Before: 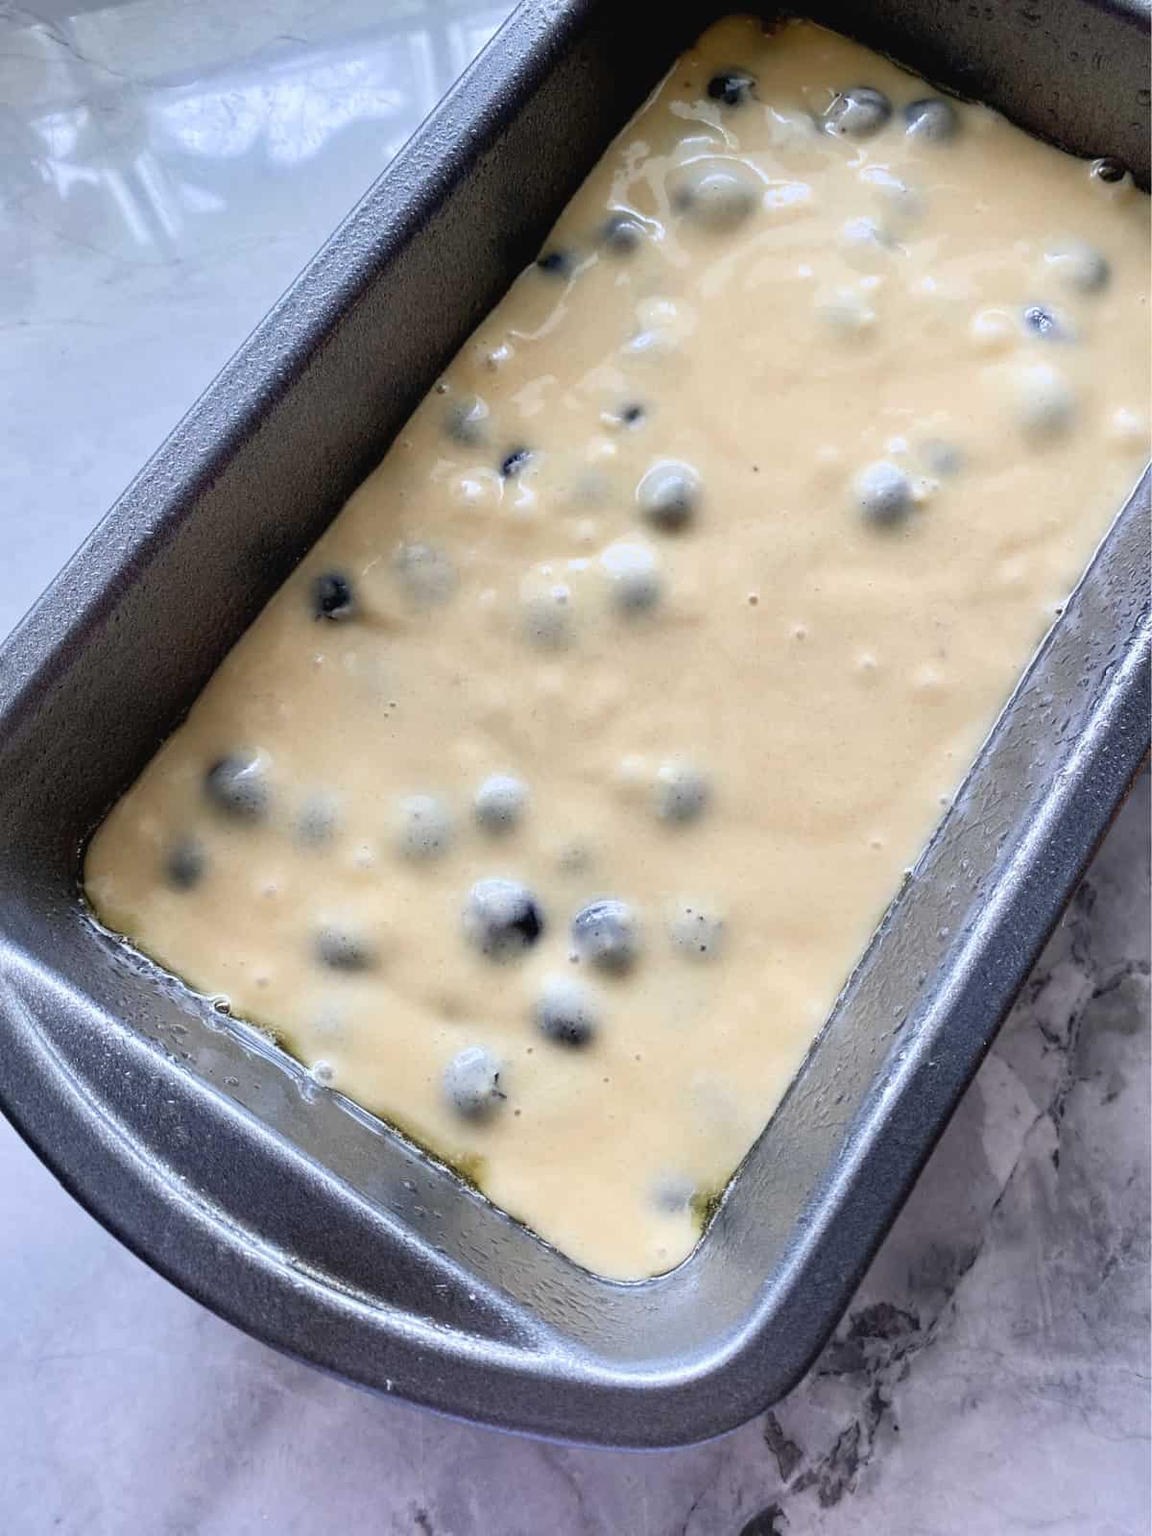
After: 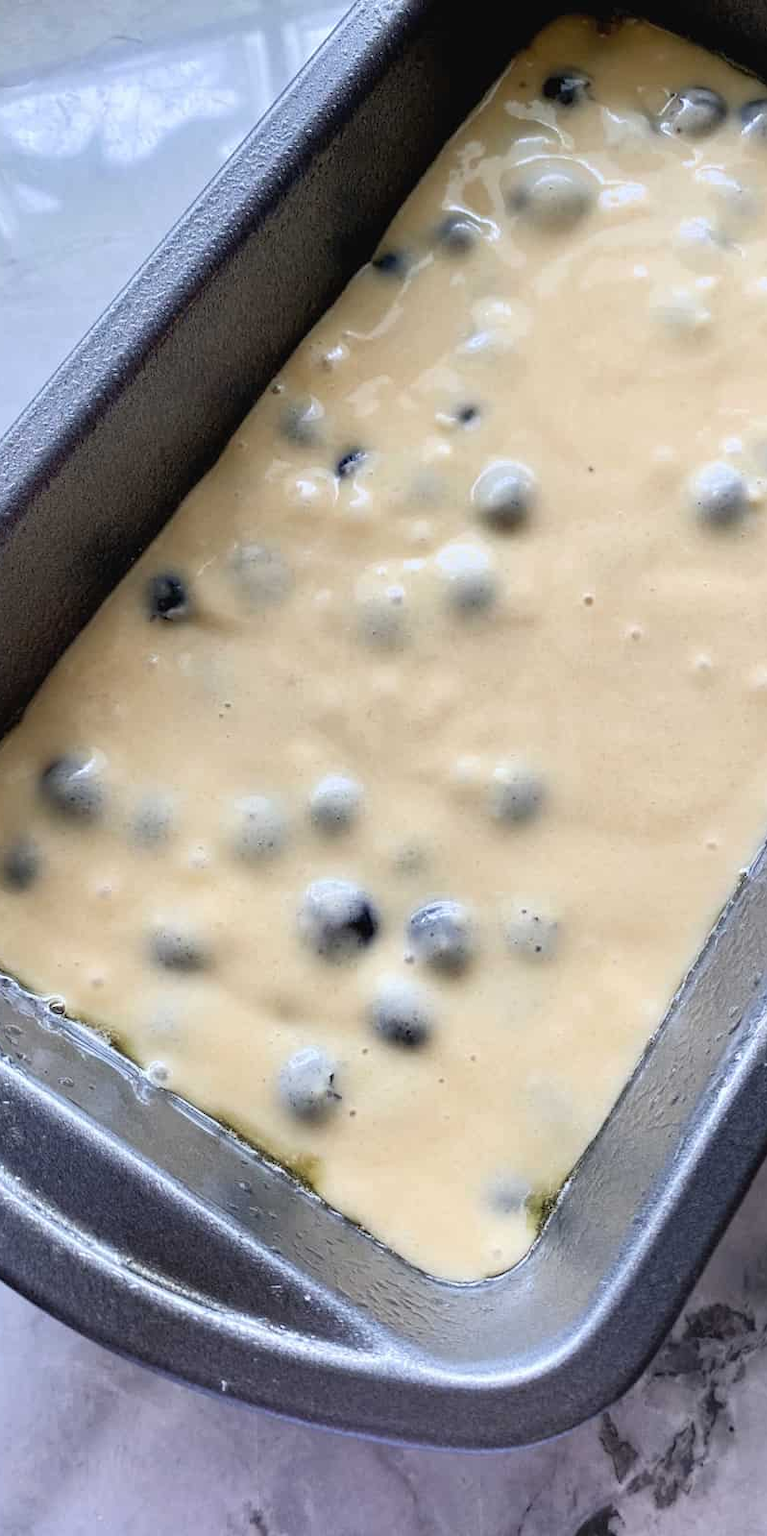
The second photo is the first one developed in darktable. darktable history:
crop and rotate: left 14.406%, right 18.954%
